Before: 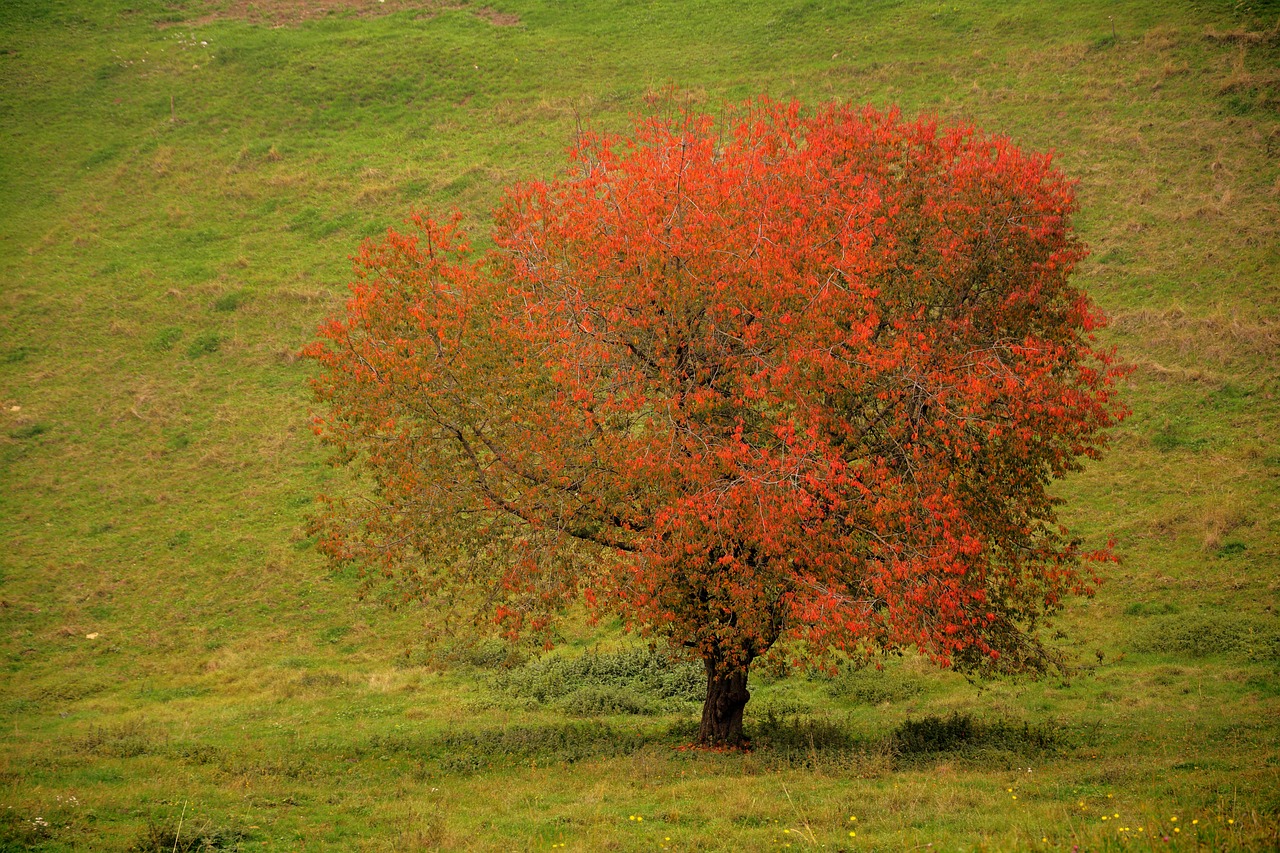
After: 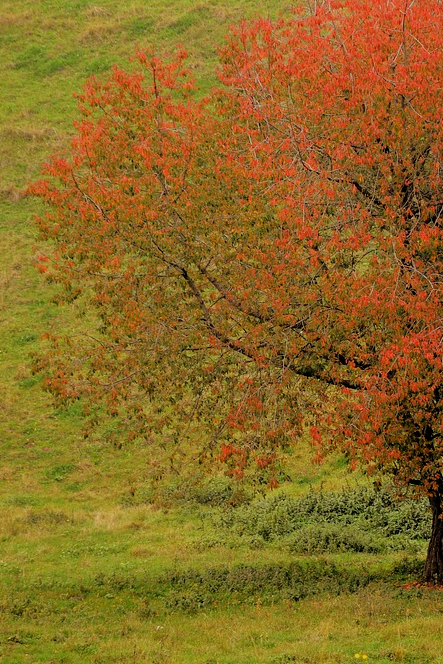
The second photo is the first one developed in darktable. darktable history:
crop and rotate: left 21.555%, top 19.093%, right 43.808%, bottom 2.997%
filmic rgb: black relative exposure -7.65 EV, white relative exposure 4.56 EV, threshold 5.98 EV, hardness 3.61, enable highlight reconstruction true
